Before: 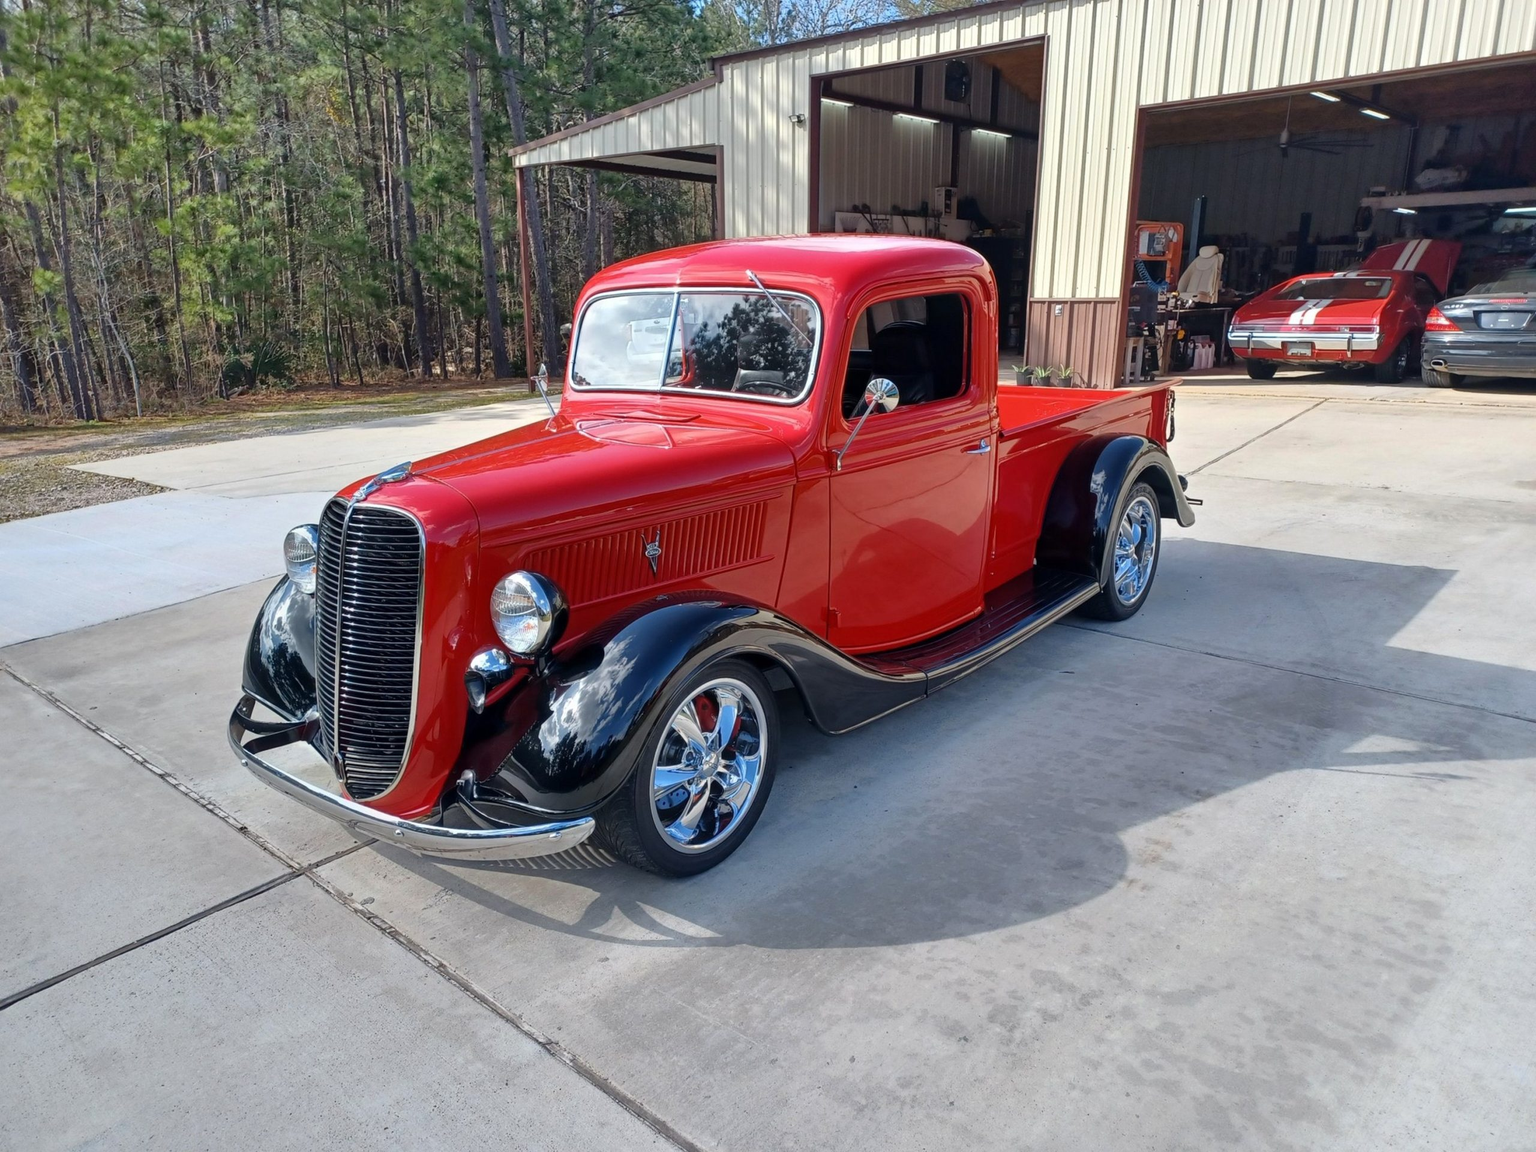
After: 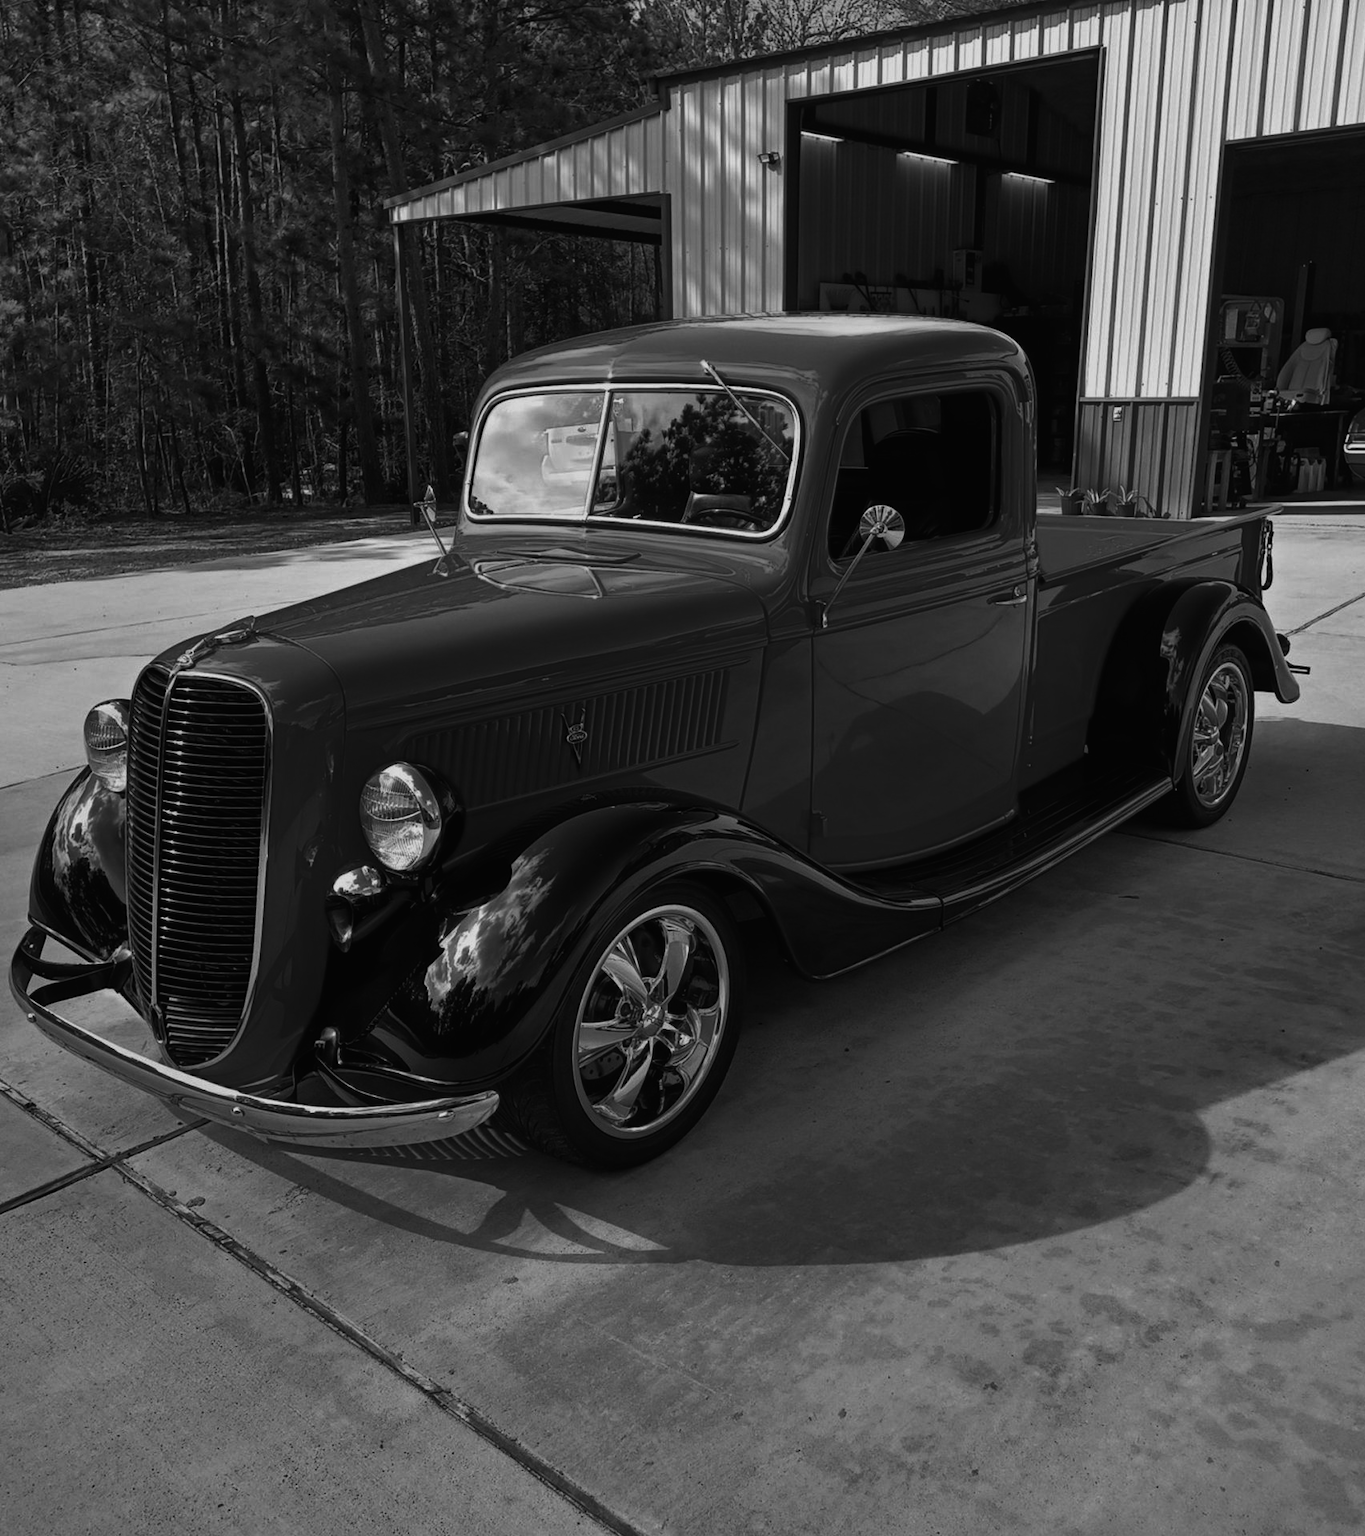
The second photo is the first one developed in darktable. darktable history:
exposure: black level correction -0.014, exposure -0.193 EV, compensate highlight preservation false
contrast brightness saturation: contrast -0.03, brightness -0.59, saturation -1
crop and rotate: left 14.385%, right 18.948%
